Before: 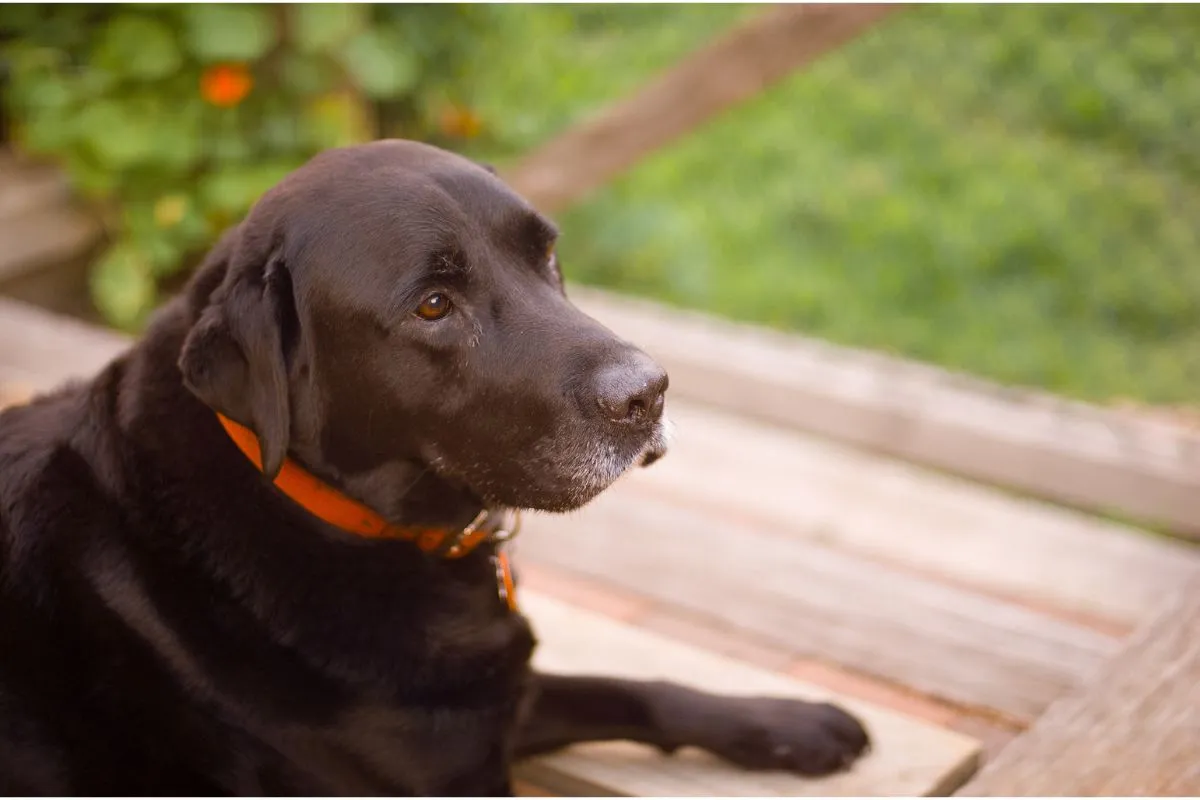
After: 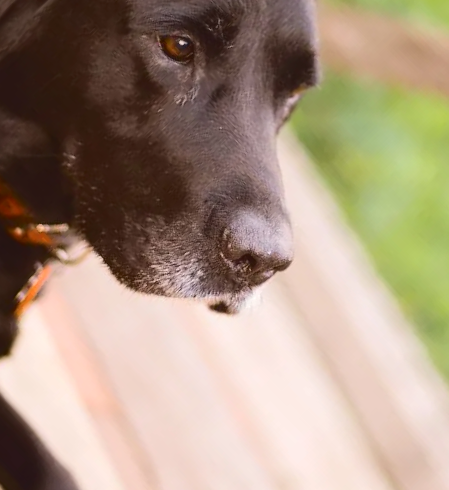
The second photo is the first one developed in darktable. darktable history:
crop and rotate: angle -45.72°, top 16.185%, right 0.977%, bottom 11.701%
tone curve: curves: ch0 [(0, 0) (0.003, 0.077) (0.011, 0.078) (0.025, 0.078) (0.044, 0.08) (0.069, 0.088) (0.1, 0.102) (0.136, 0.12) (0.177, 0.148) (0.224, 0.191) (0.277, 0.261) (0.335, 0.335) (0.399, 0.419) (0.468, 0.522) (0.543, 0.611) (0.623, 0.702) (0.709, 0.779) (0.801, 0.855) (0.898, 0.918) (1, 1)], color space Lab, independent channels, preserve colors none
